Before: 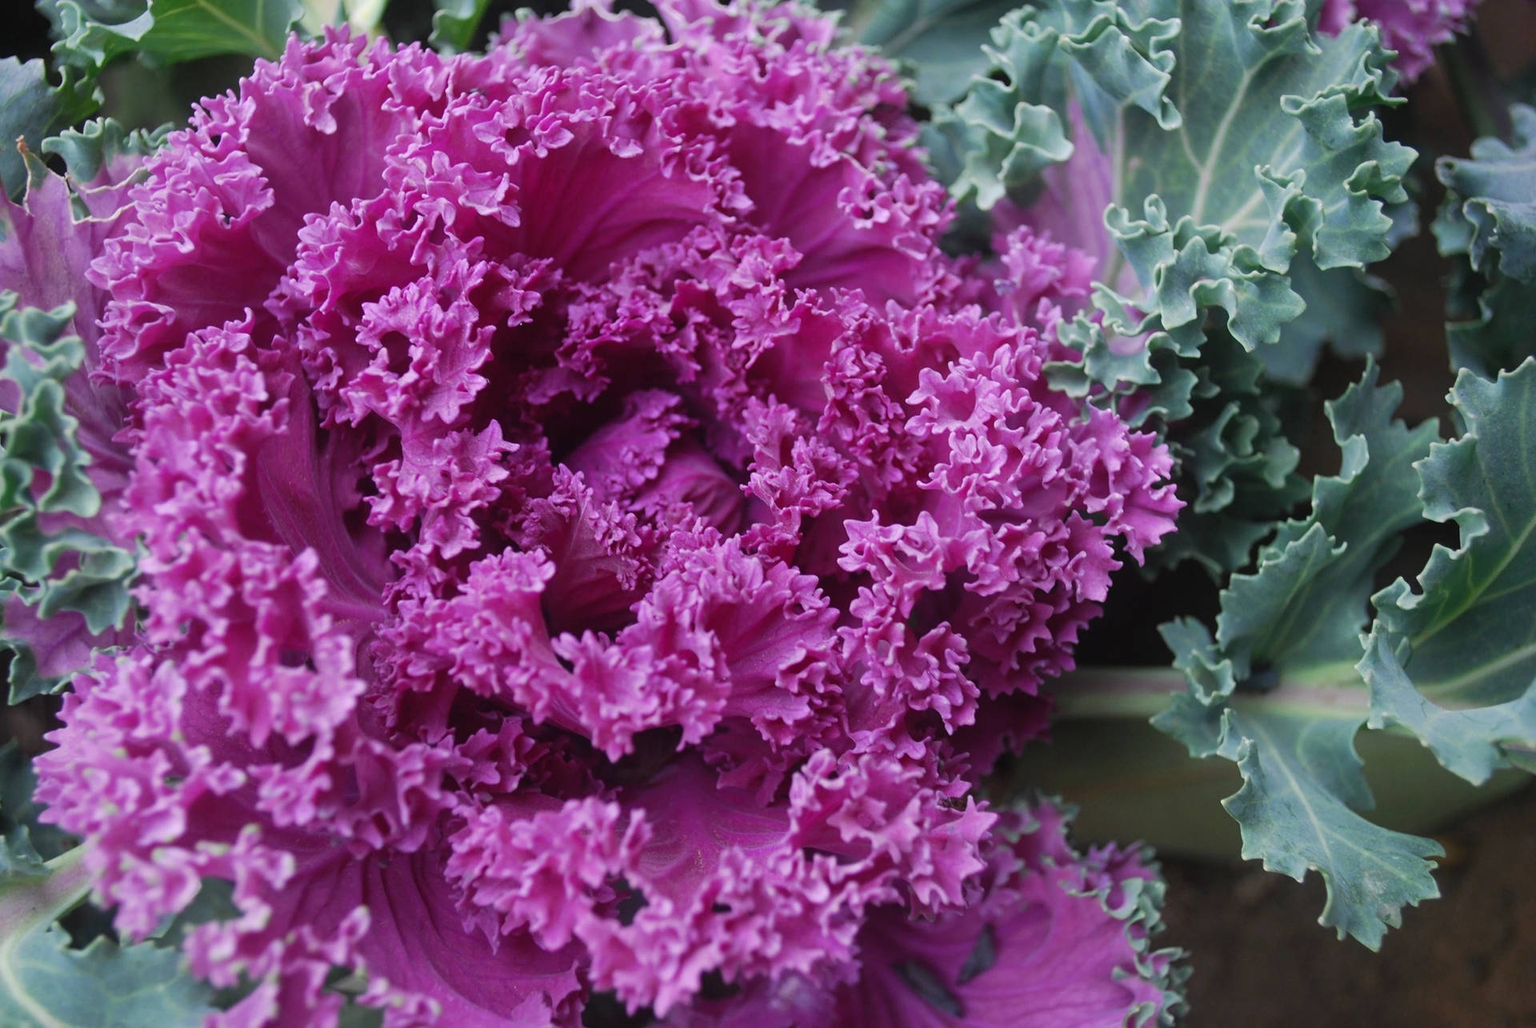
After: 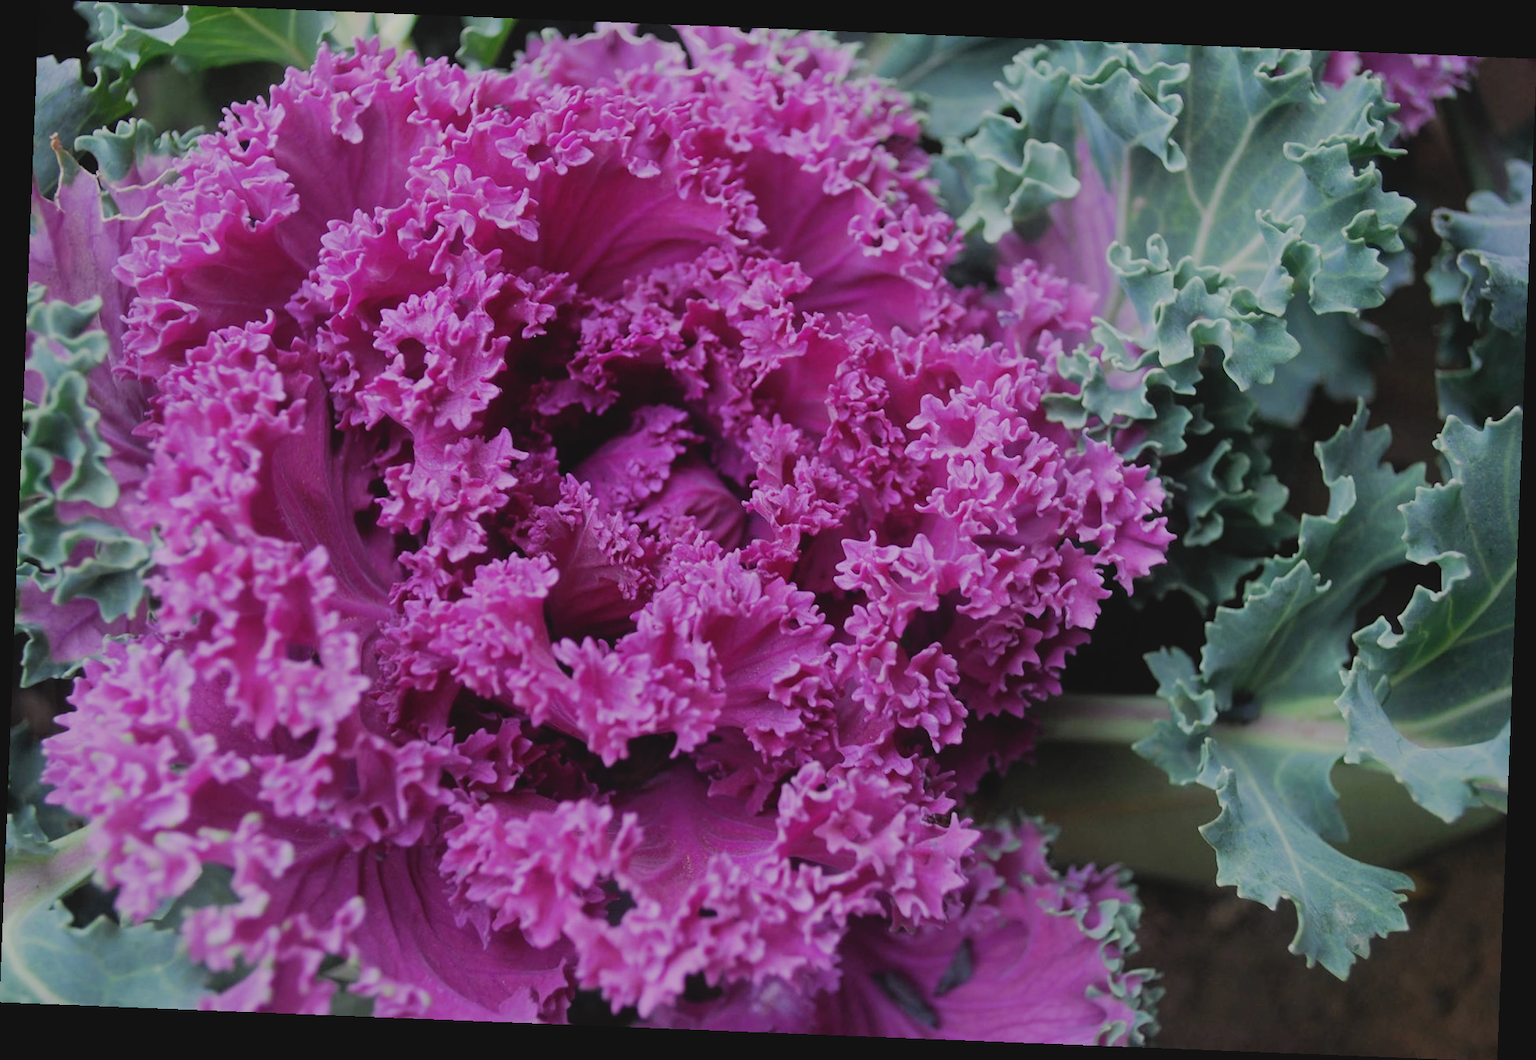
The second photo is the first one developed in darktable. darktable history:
filmic rgb: black relative exposure -7.65 EV, white relative exposure 4.56 EV, hardness 3.61
contrast brightness saturation: contrast -0.11
rotate and perspective: rotation 2.27°, automatic cropping off
